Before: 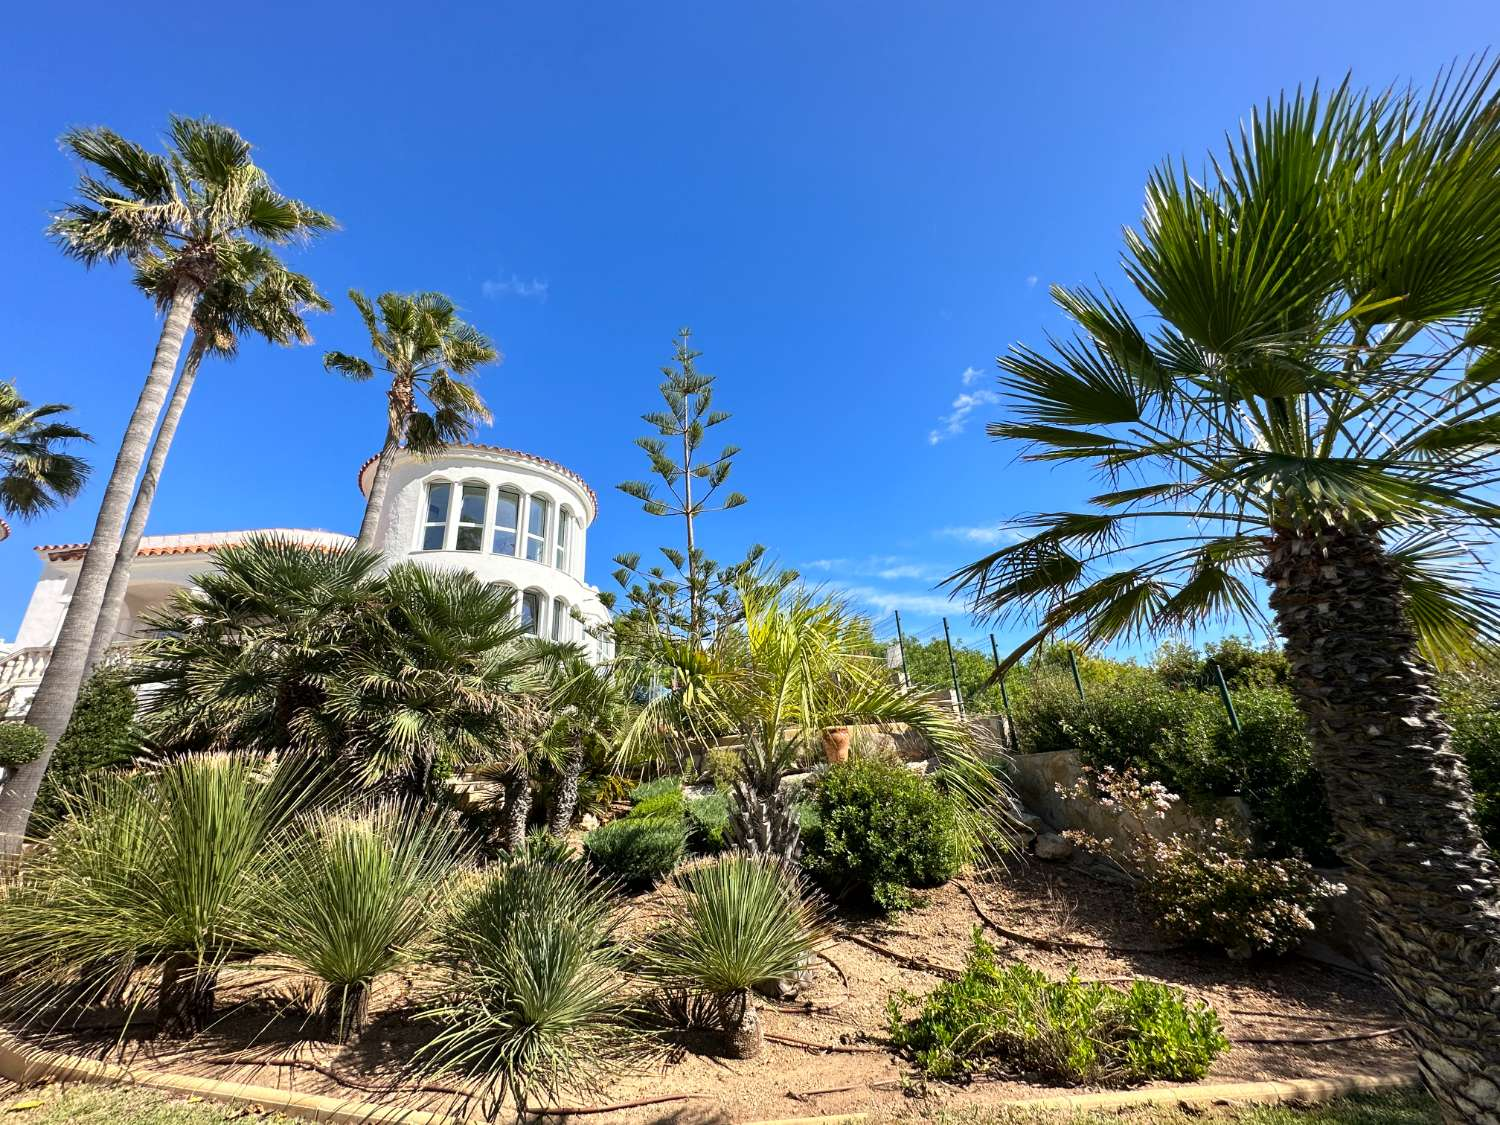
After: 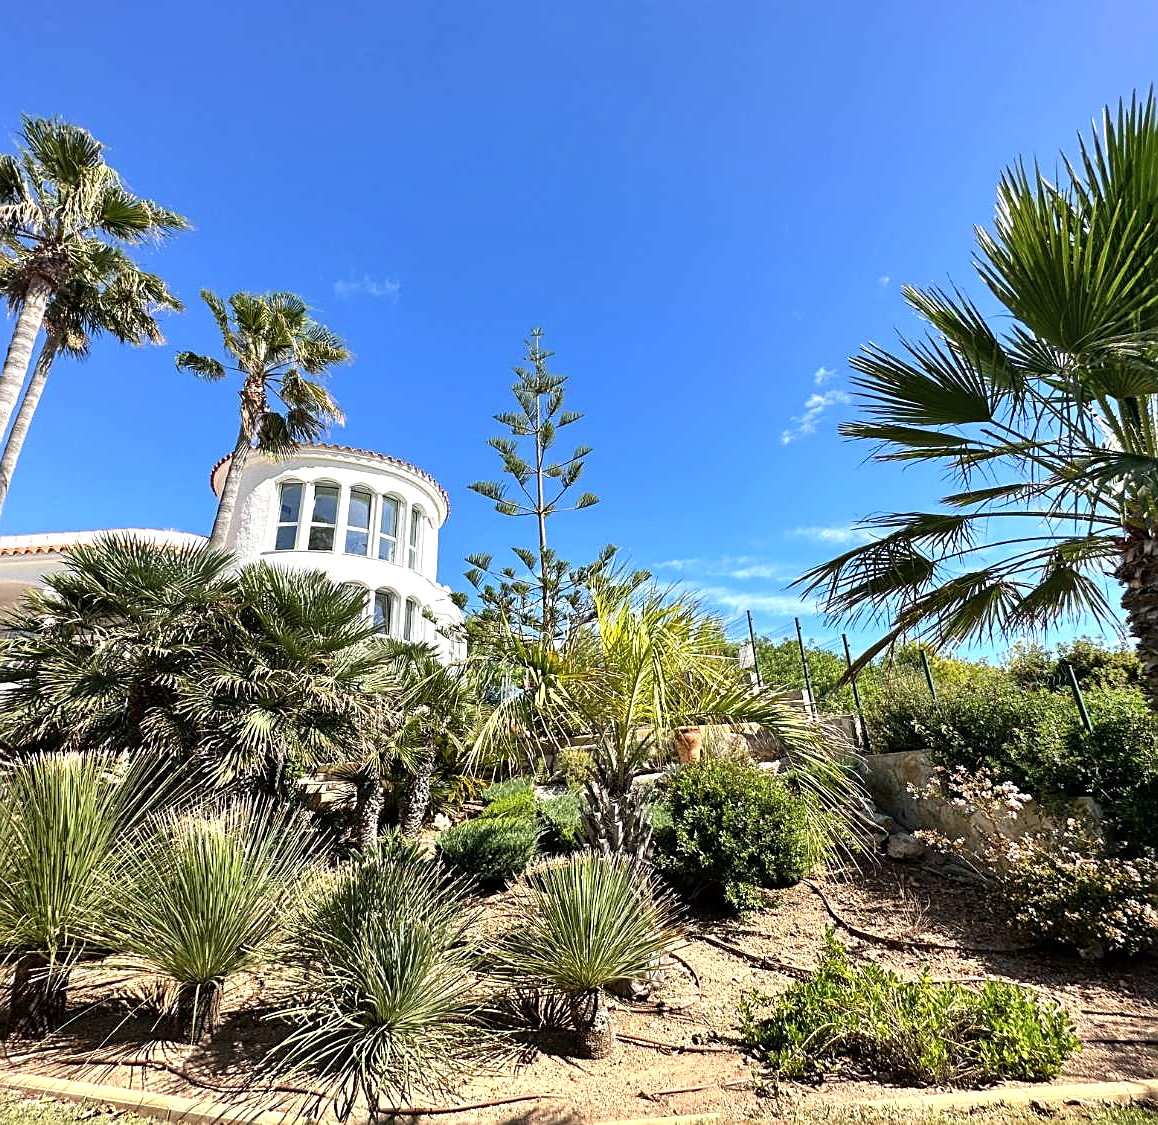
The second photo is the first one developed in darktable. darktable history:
crop: left 9.872%, right 12.881%
sharpen: on, module defaults
shadows and highlights: radius 112.04, shadows 51.6, white point adjustment 9.13, highlights -4.73, soften with gaussian
